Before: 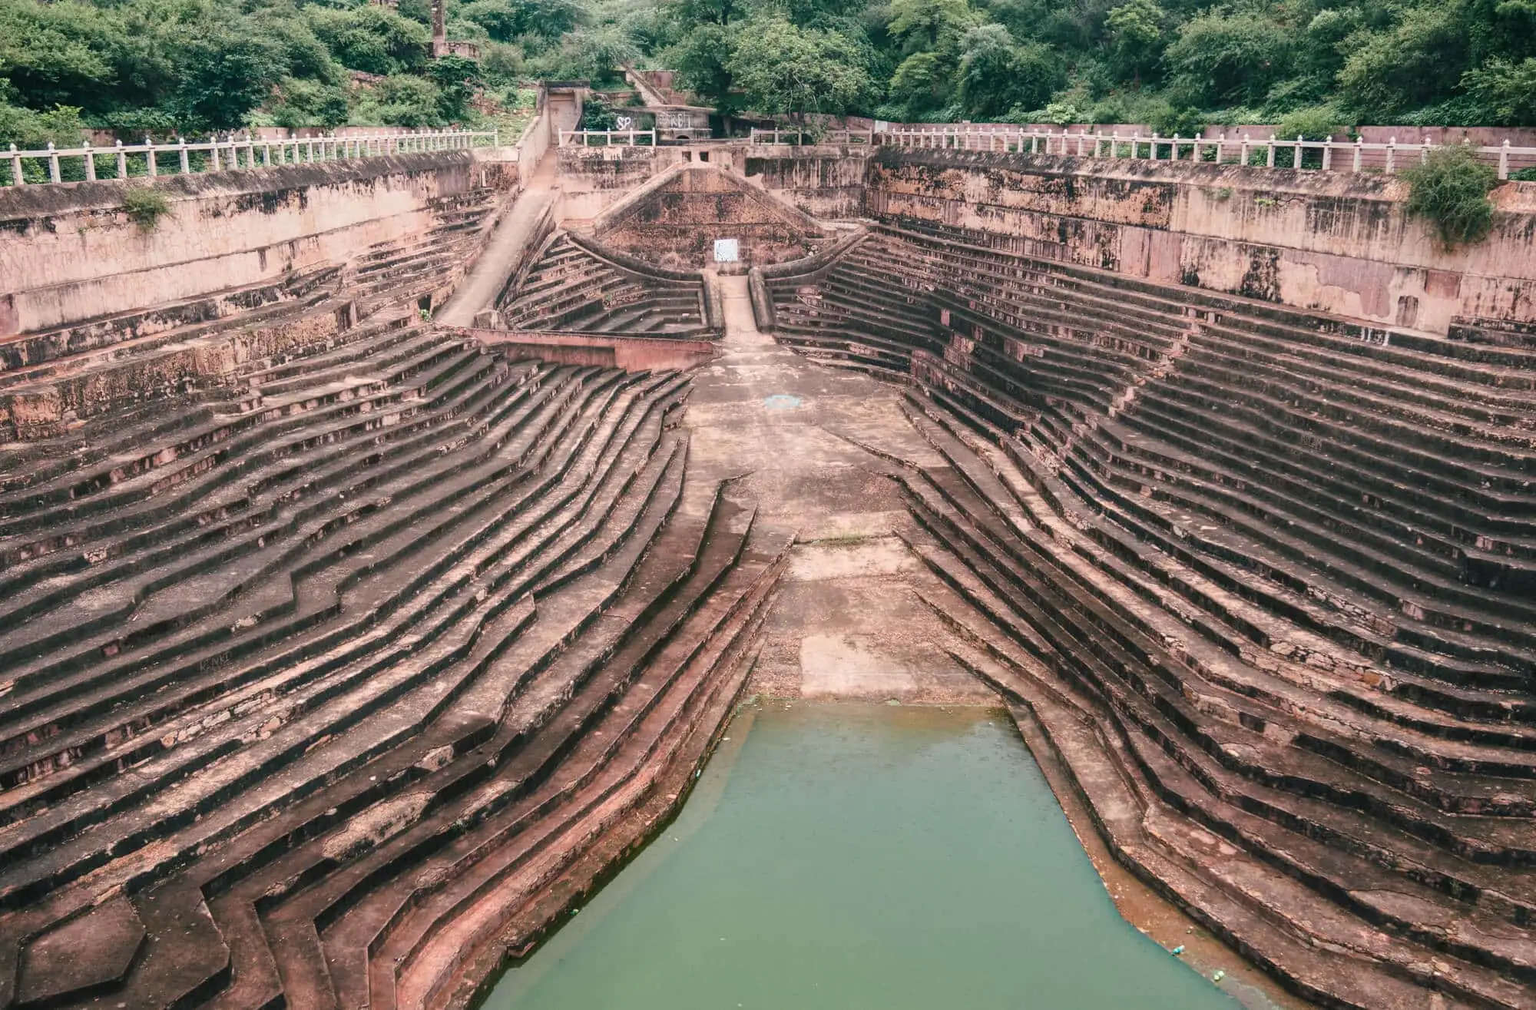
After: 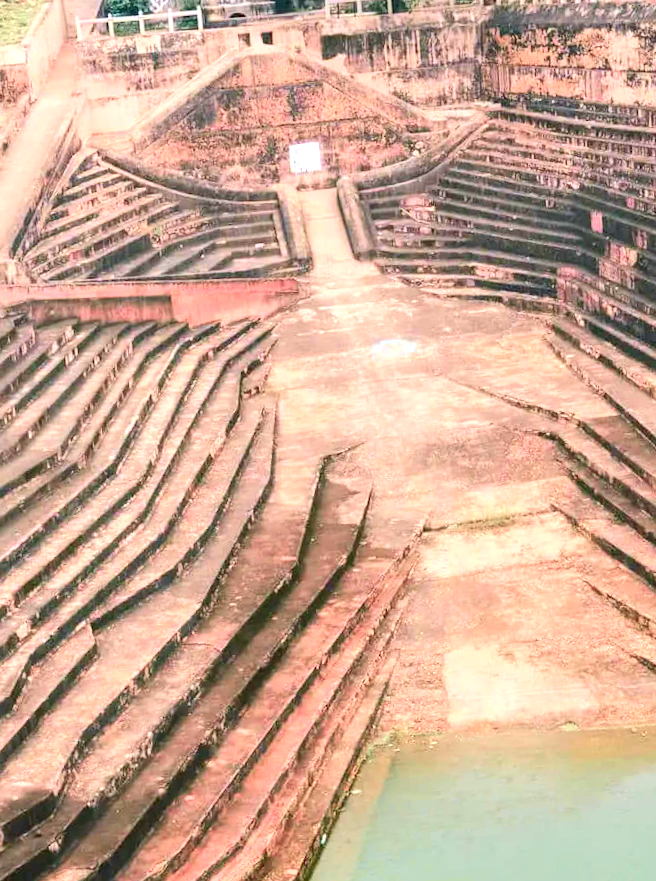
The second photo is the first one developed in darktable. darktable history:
white balance: red 1, blue 1
exposure: black level correction 0, exposure 1.1 EV, compensate exposure bias true, compensate highlight preservation false
crop and rotate: left 29.476%, top 10.214%, right 35.32%, bottom 17.333%
rotate and perspective: rotation -4.57°, crop left 0.054, crop right 0.944, crop top 0.087, crop bottom 0.914
tone curve: curves: ch0 [(0, 0) (0.091, 0.066) (0.184, 0.16) (0.491, 0.519) (0.748, 0.765) (1, 0.919)]; ch1 [(0, 0) (0.179, 0.173) (0.322, 0.32) (0.424, 0.424) (0.502, 0.504) (0.56, 0.575) (0.631, 0.675) (0.777, 0.806) (1, 1)]; ch2 [(0, 0) (0.434, 0.447) (0.497, 0.498) (0.539, 0.566) (0.676, 0.691) (1, 1)], color space Lab, independent channels, preserve colors none
